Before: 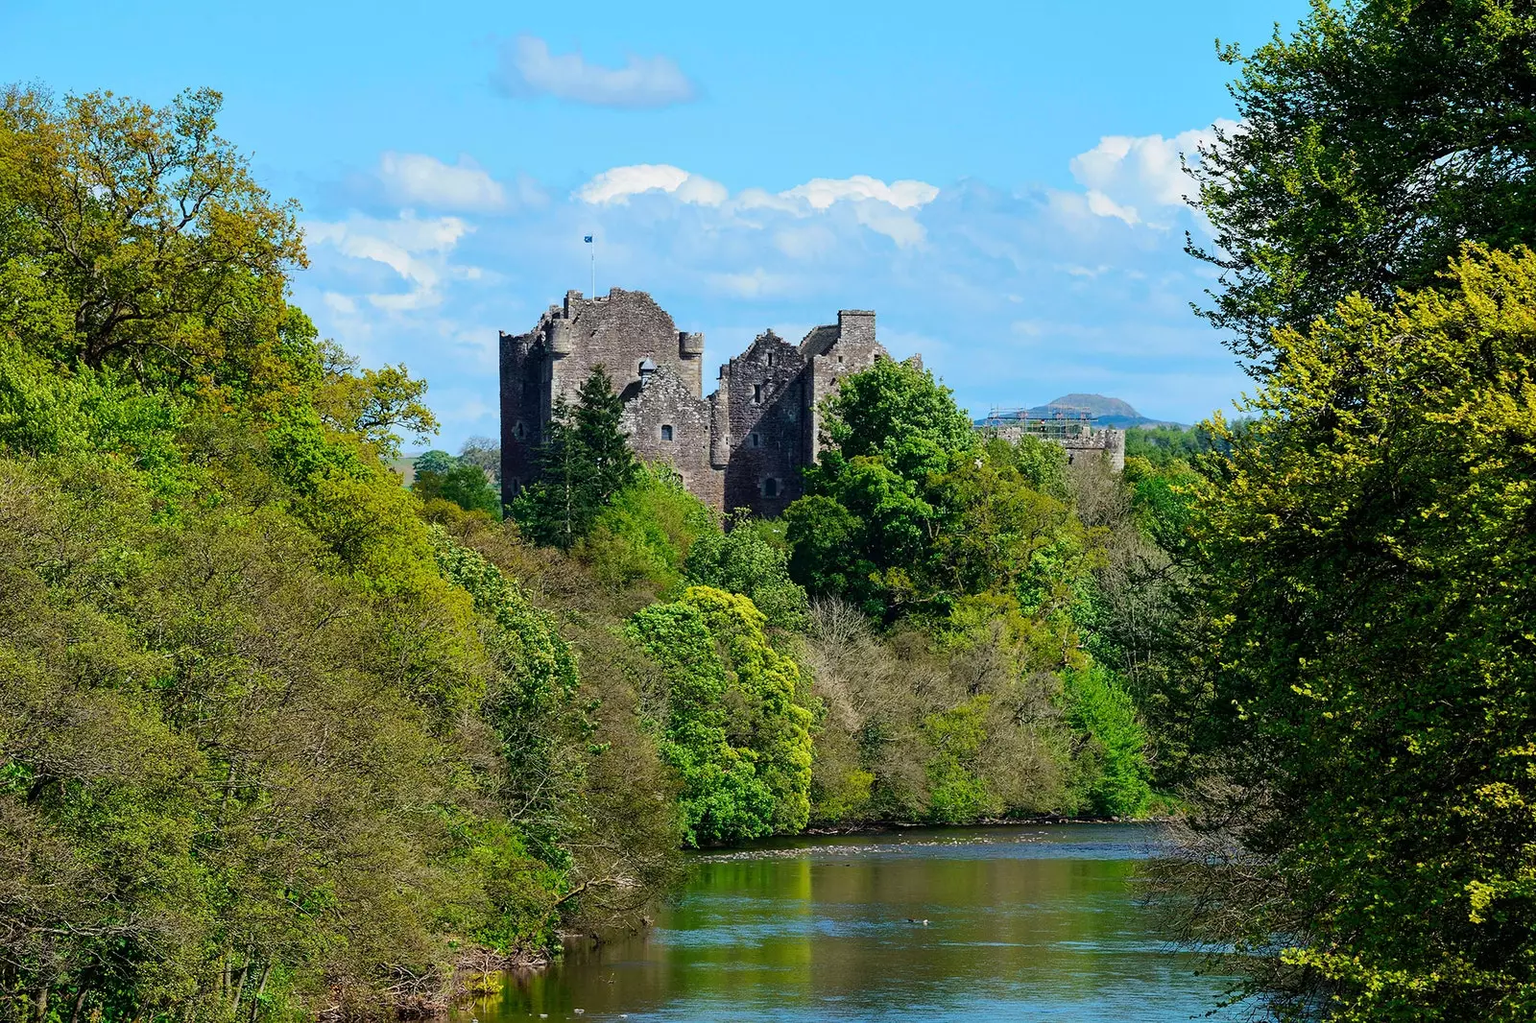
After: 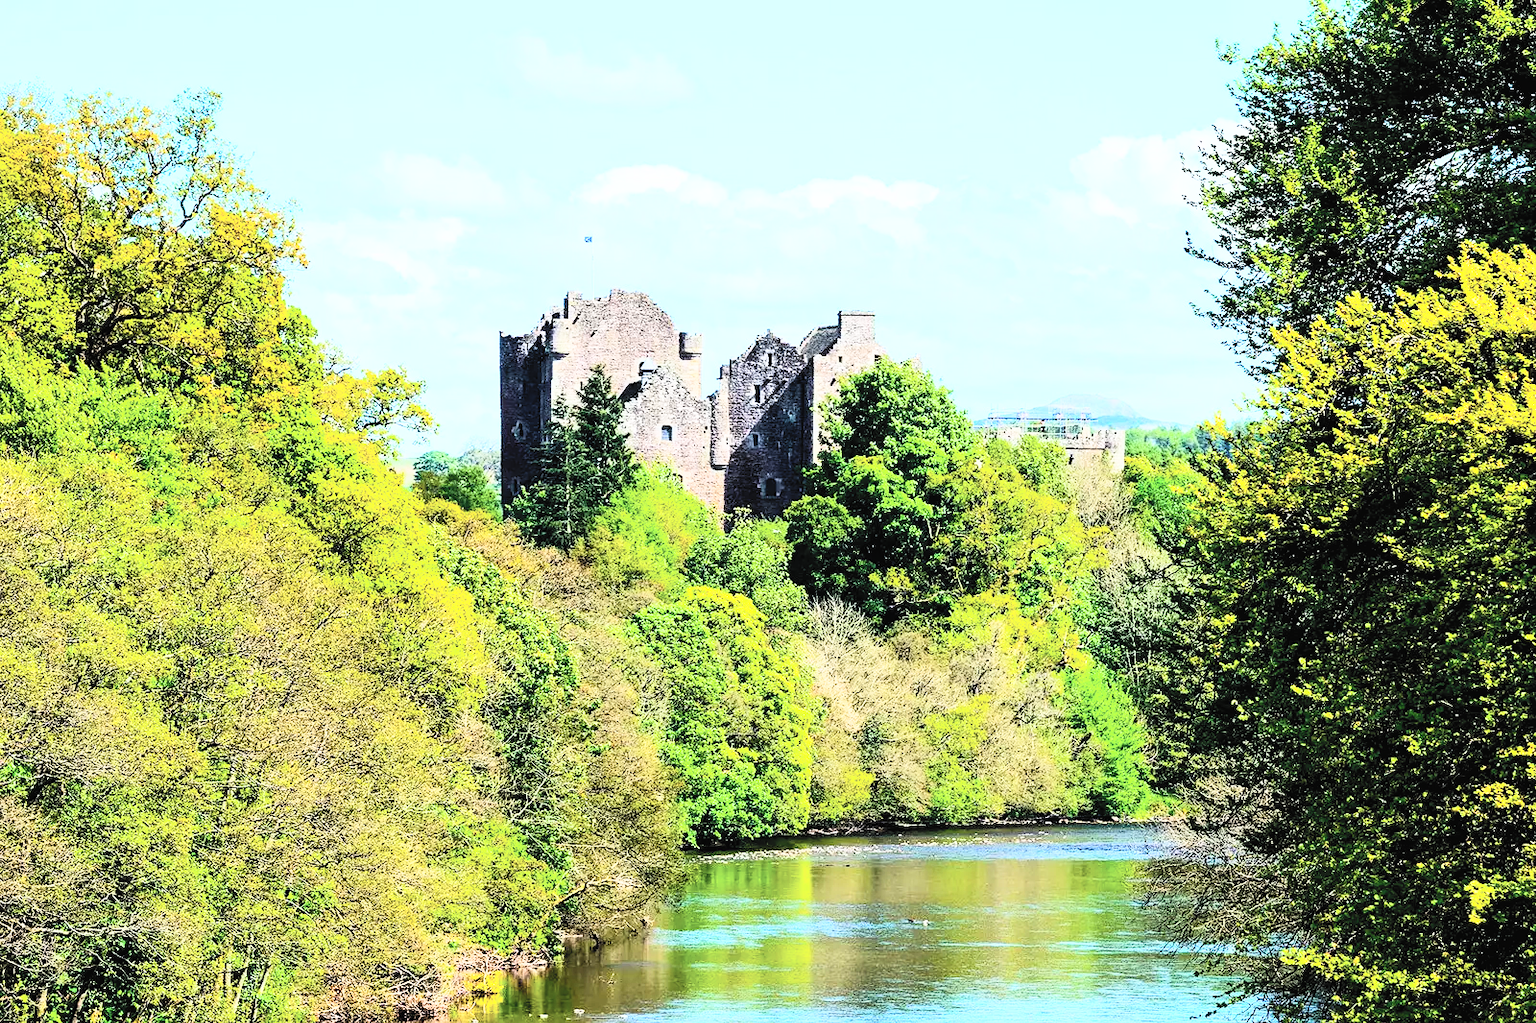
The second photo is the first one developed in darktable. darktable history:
exposure: black level correction 0, exposure 1.2 EV, compensate highlight preservation false
contrast brightness saturation: contrast 0.376, brightness 0.526
color balance rgb: shadows lift › chroma 1.862%, shadows lift › hue 264.23°, perceptual saturation grading › global saturation 19.508%
filmic rgb: black relative exposure -5.14 EV, white relative exposure 3.97 EV, hardness 2.89, contrast 1.301, highlights saturation mix -28.73%
